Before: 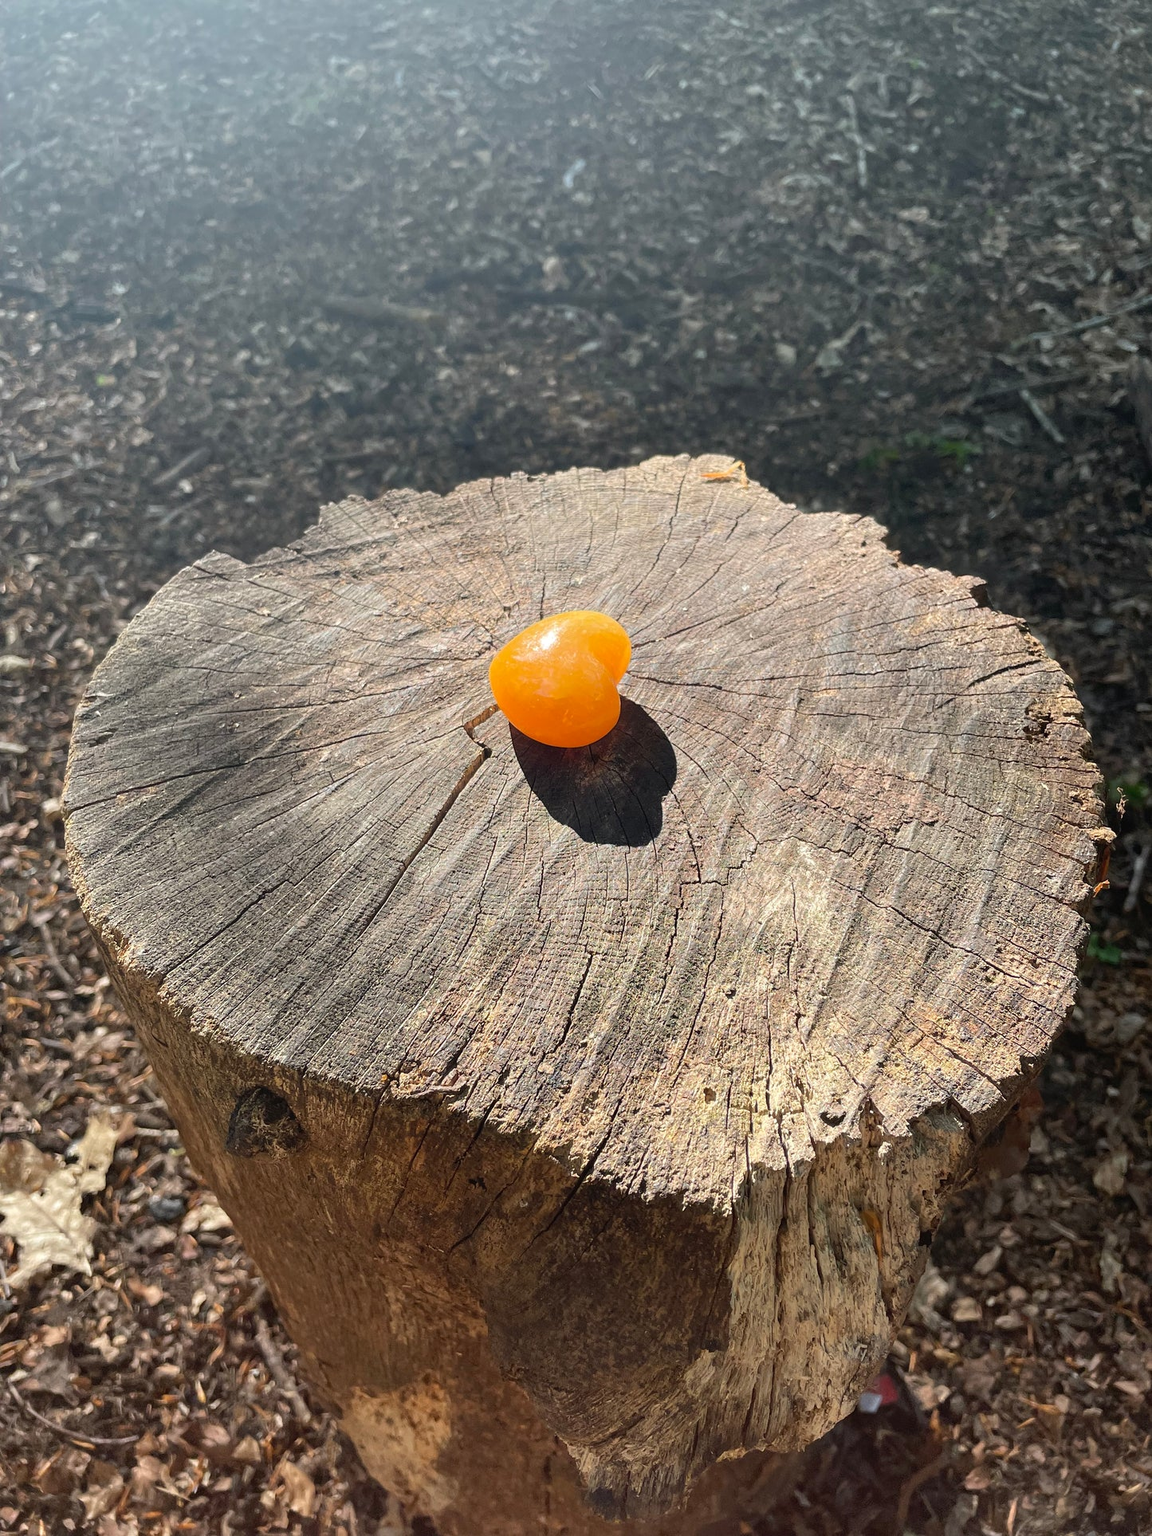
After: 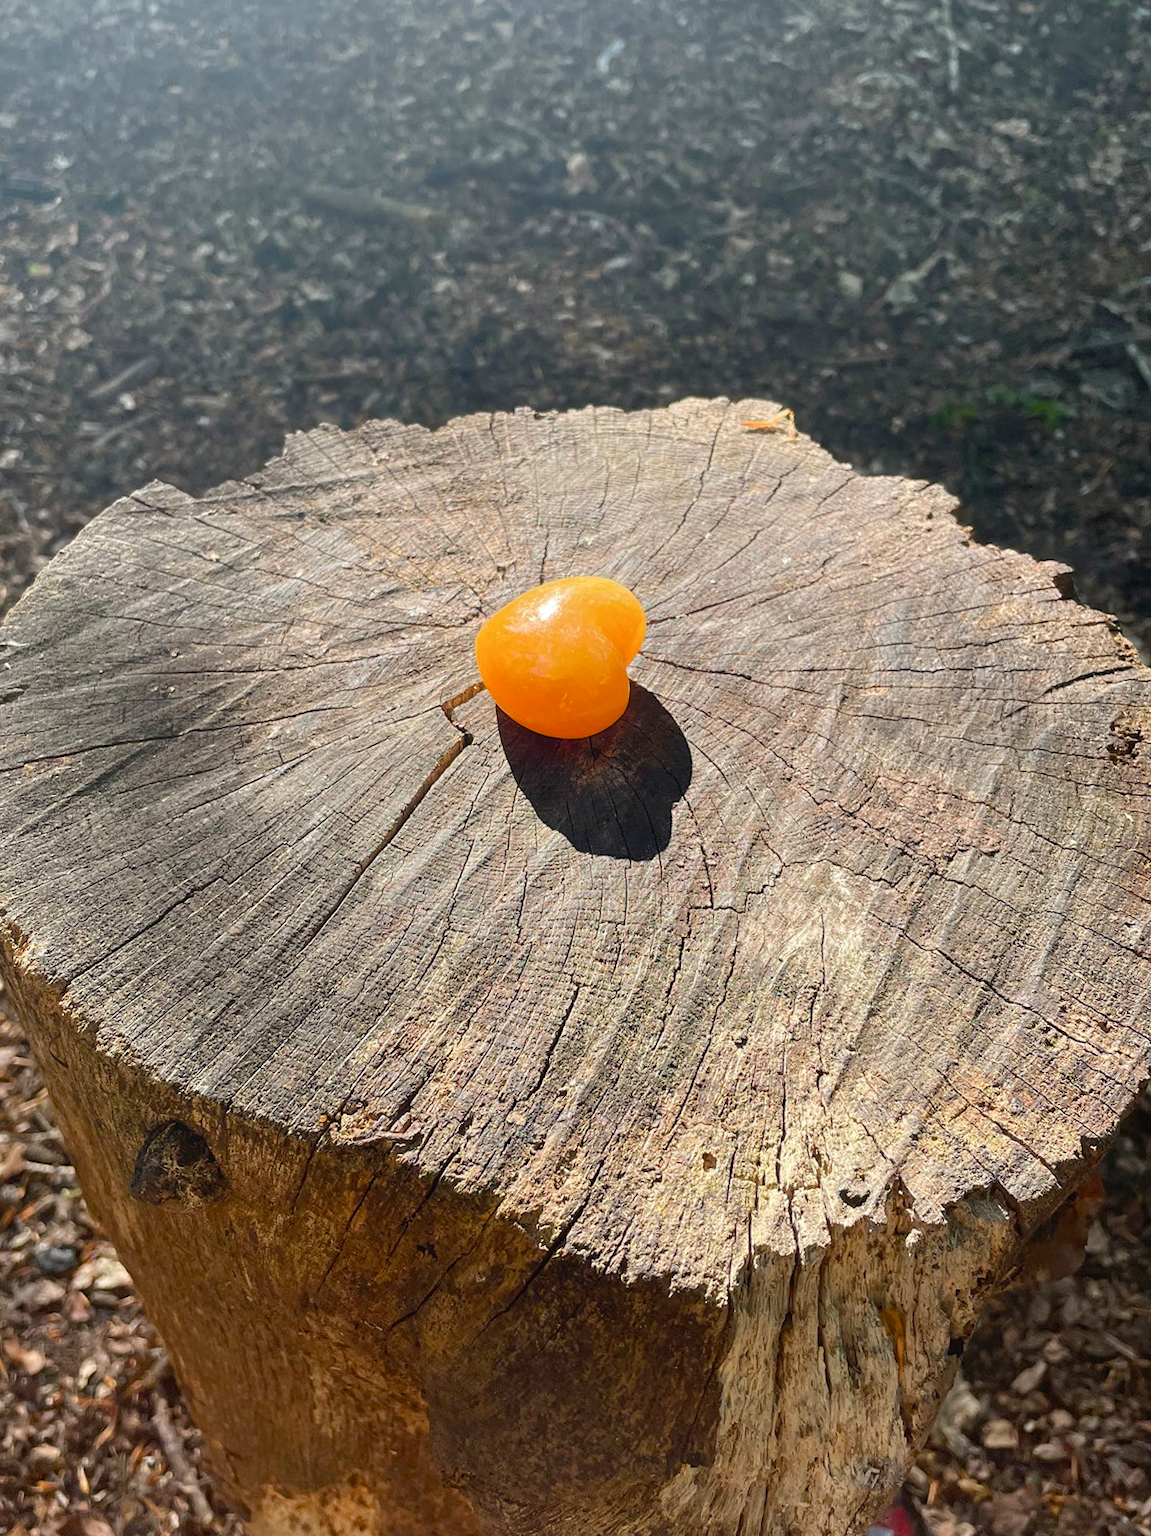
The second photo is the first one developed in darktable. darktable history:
crop and rotate: angle -3.27°, left 5.211%, top 5.211%, right 4.607%, bottom 4.607%
color balance rgb: perceptual saturation grading › global saturation 20%, perceptual saturation grading › highlights -25%, perceptual saturation grading › shadows 25%
